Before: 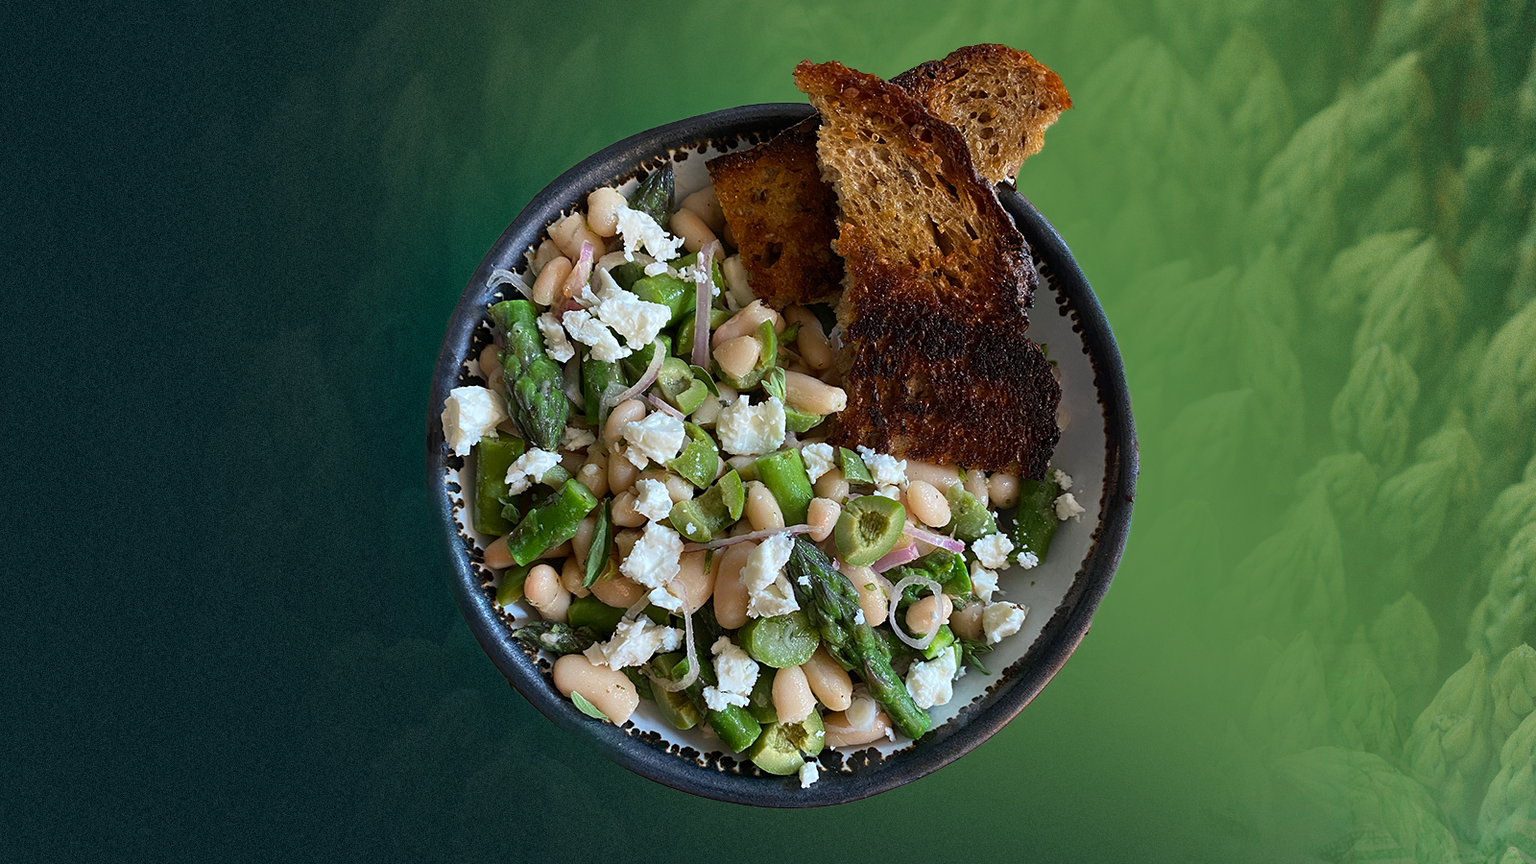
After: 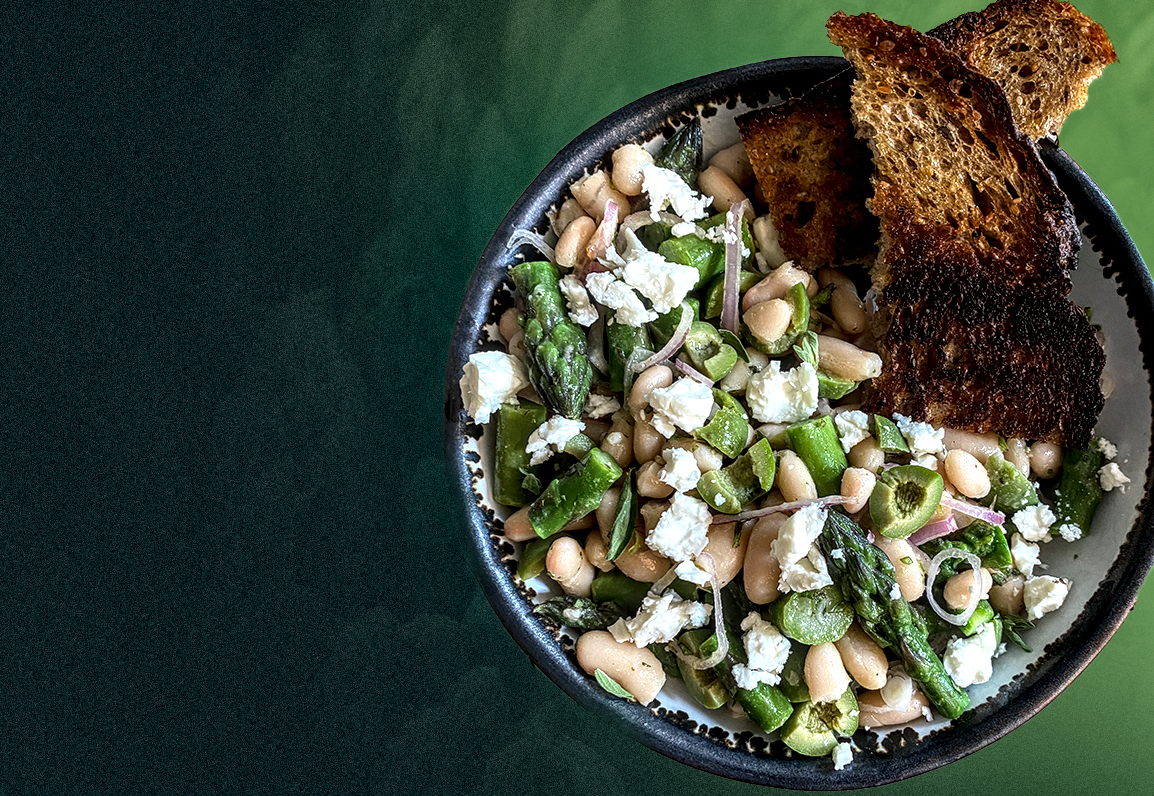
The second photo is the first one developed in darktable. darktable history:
crop: top 5.762%, right 27.869%, bottom 5.77%
local contrast: highlights 13%, shadows 38%, detail 184%, midtone range 0.47
tone equalizer: -8 EV -0.389 EV, -7 EV -0.388 EV, -6 EV -0.348 EV, -5 EV -0.193 EV, -3 EV 0.205 EV, -2 EV 0.355 EV, -1 EV 0.39 EV, +0 EV 0.429 EV, edges refinement/feathering 500, mask exposure compensation -1.57 EV, preserve details no
